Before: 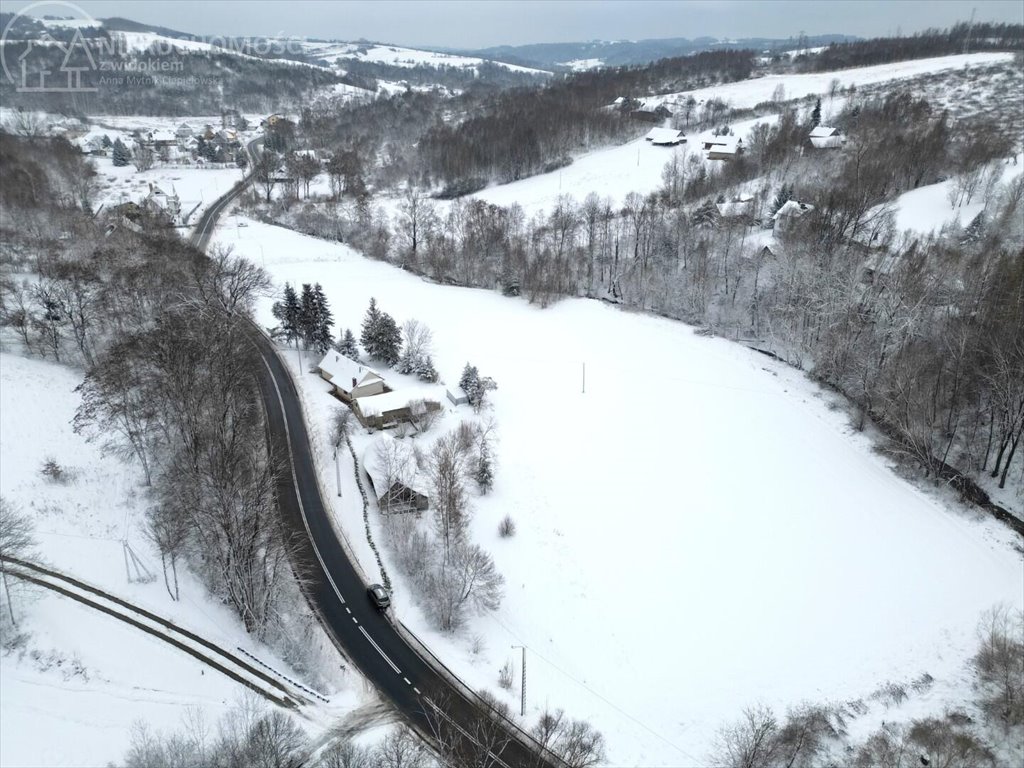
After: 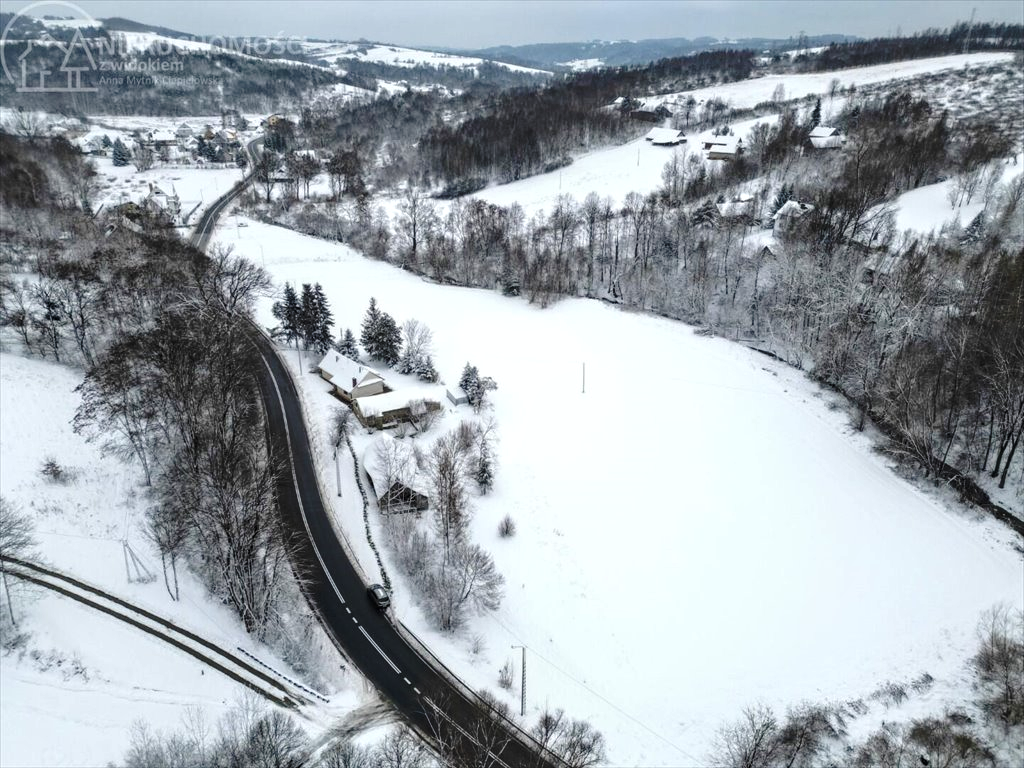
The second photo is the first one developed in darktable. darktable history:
base curve: curves: ch0 [(0, 0) (0.073, 0.04) (0.157, 0.139) (0.492, 0.492) (0.758, 0.758) (1, 1)], preserve colors none
local contrast: detail 130%
